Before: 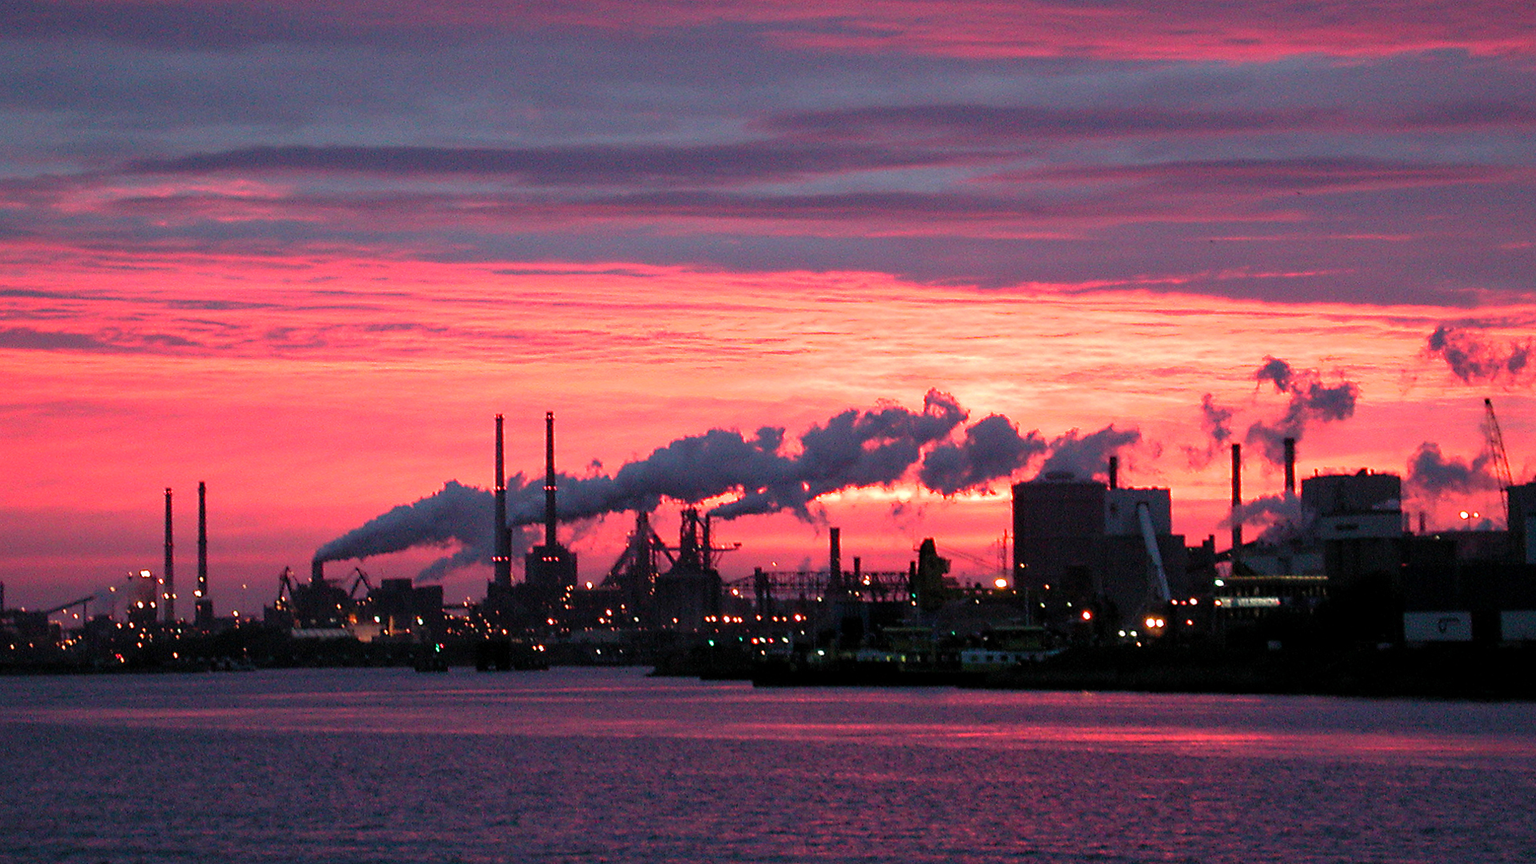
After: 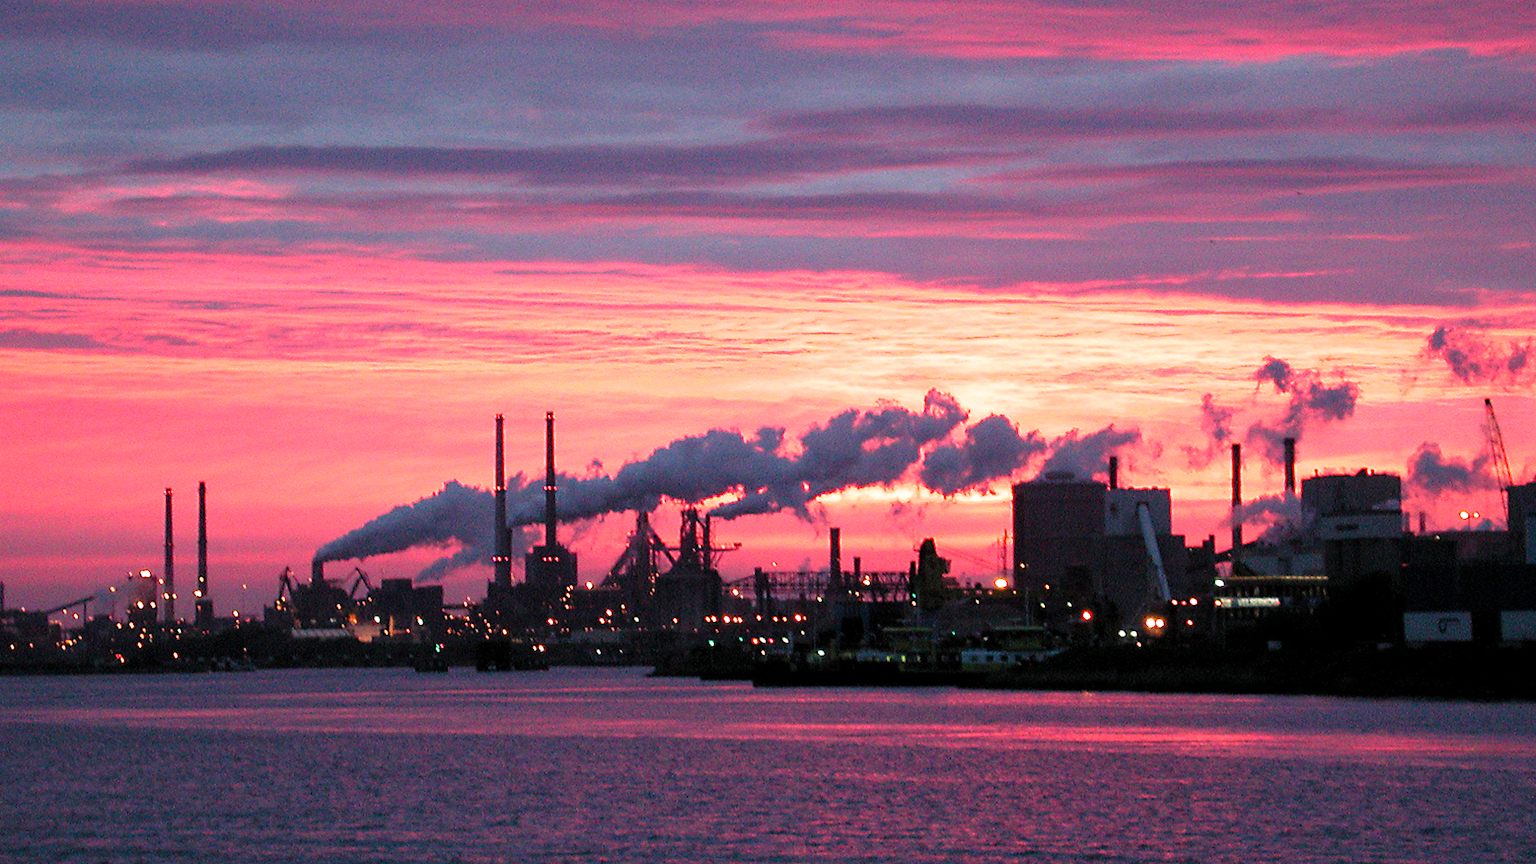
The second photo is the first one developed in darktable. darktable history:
color zones: curves: ch0 [(0, 0.5) (0.143, 0.5) (0.286, 0.5) (0.429, 0.5) (0.571, 0.5) (0.714, 0.476) (0.857, 0.5) (1, 0.5)]; ch2 [(0, 0.5) (0.143, 0.5) (0.286, 0.5) (0.429, 0.5) (0.571, 0.5) (0.714, 0.487) (0.857, 0.5) (1, 0.5)]
base curve: curves: ch0 [(0, 0) (0.579, 0.807) (1, 1)], preserve colors none
